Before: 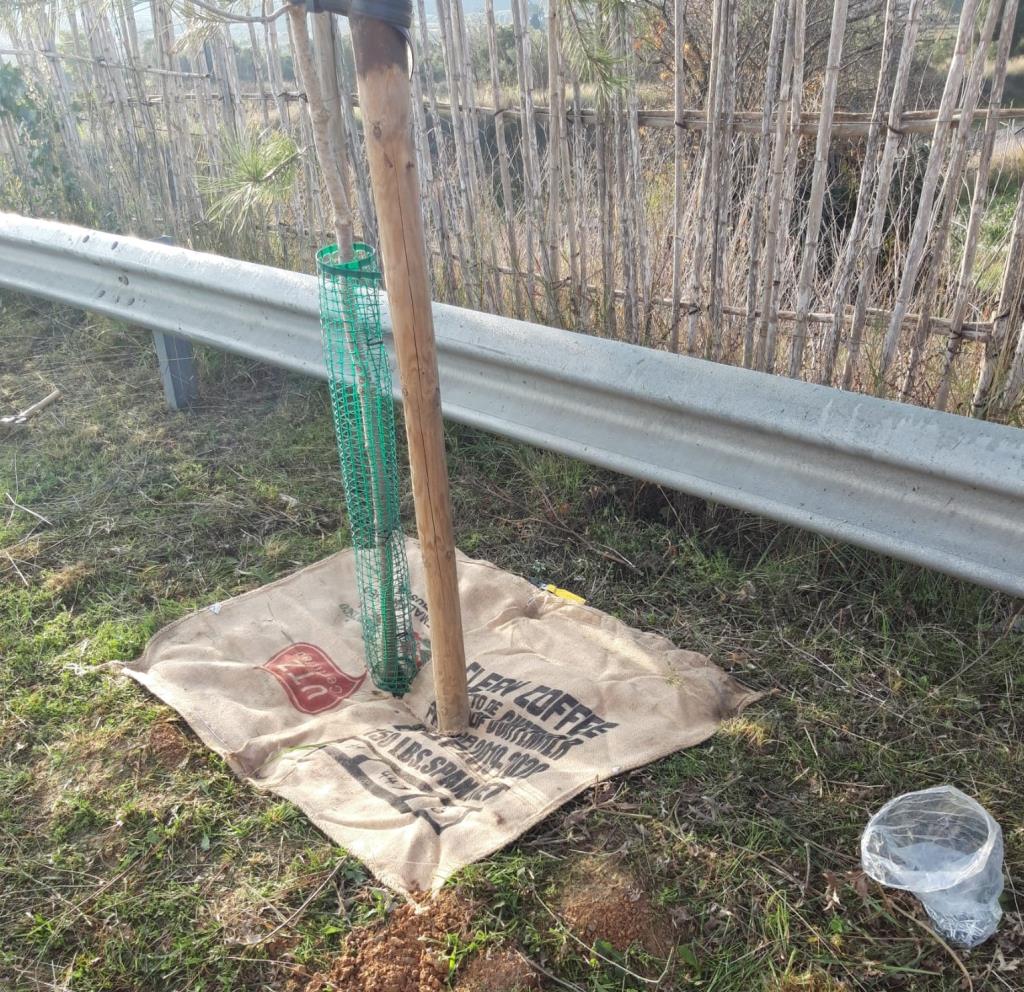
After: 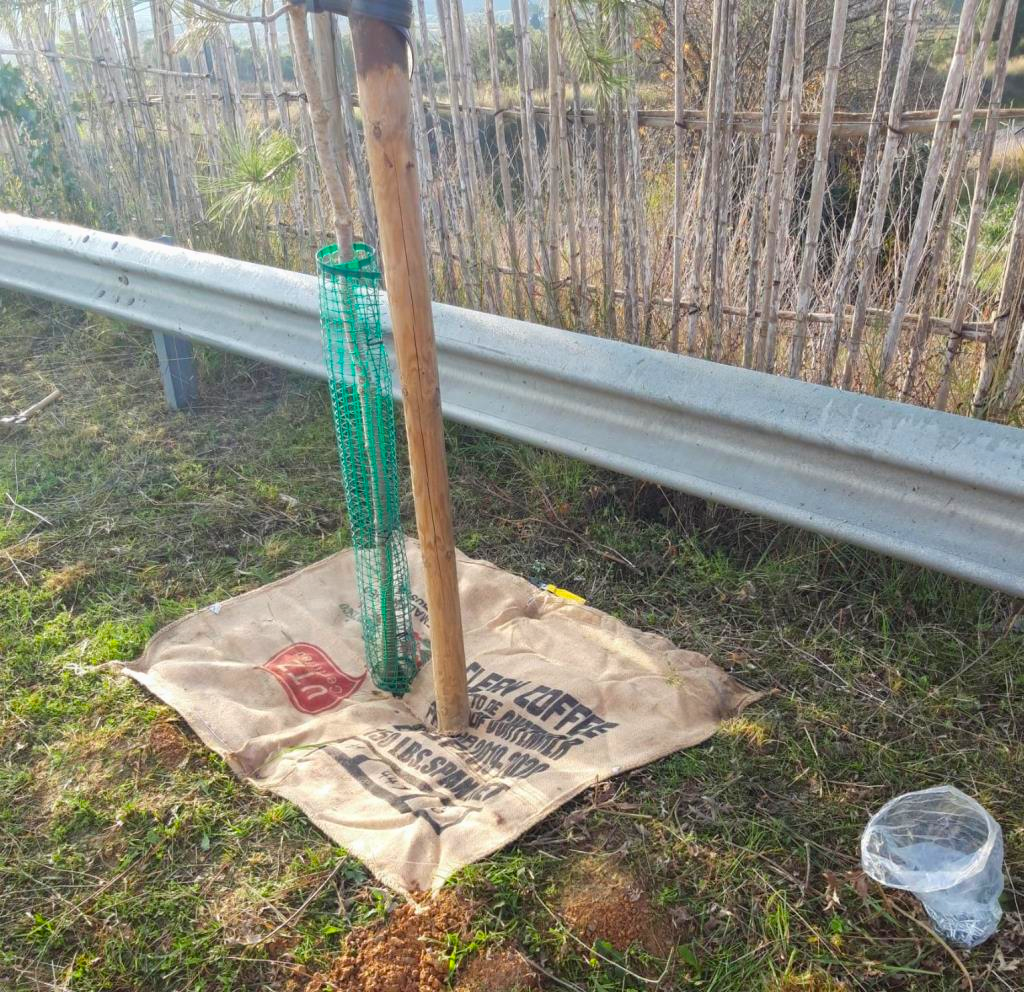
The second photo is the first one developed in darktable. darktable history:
contrast brightness saturation: saturation 0.126
color balance rgb: linear chroma grading › global chroma 23.04%, perceptual saturation grading › global saturation 0.938%
contrast equalizer: octaves 7, y [[0.5, 0.5, 0.472, 0.5, 0.5, 0.5], [0.5 ×6], [0.5 ×6], [0 ×6], [0 ×6]]
